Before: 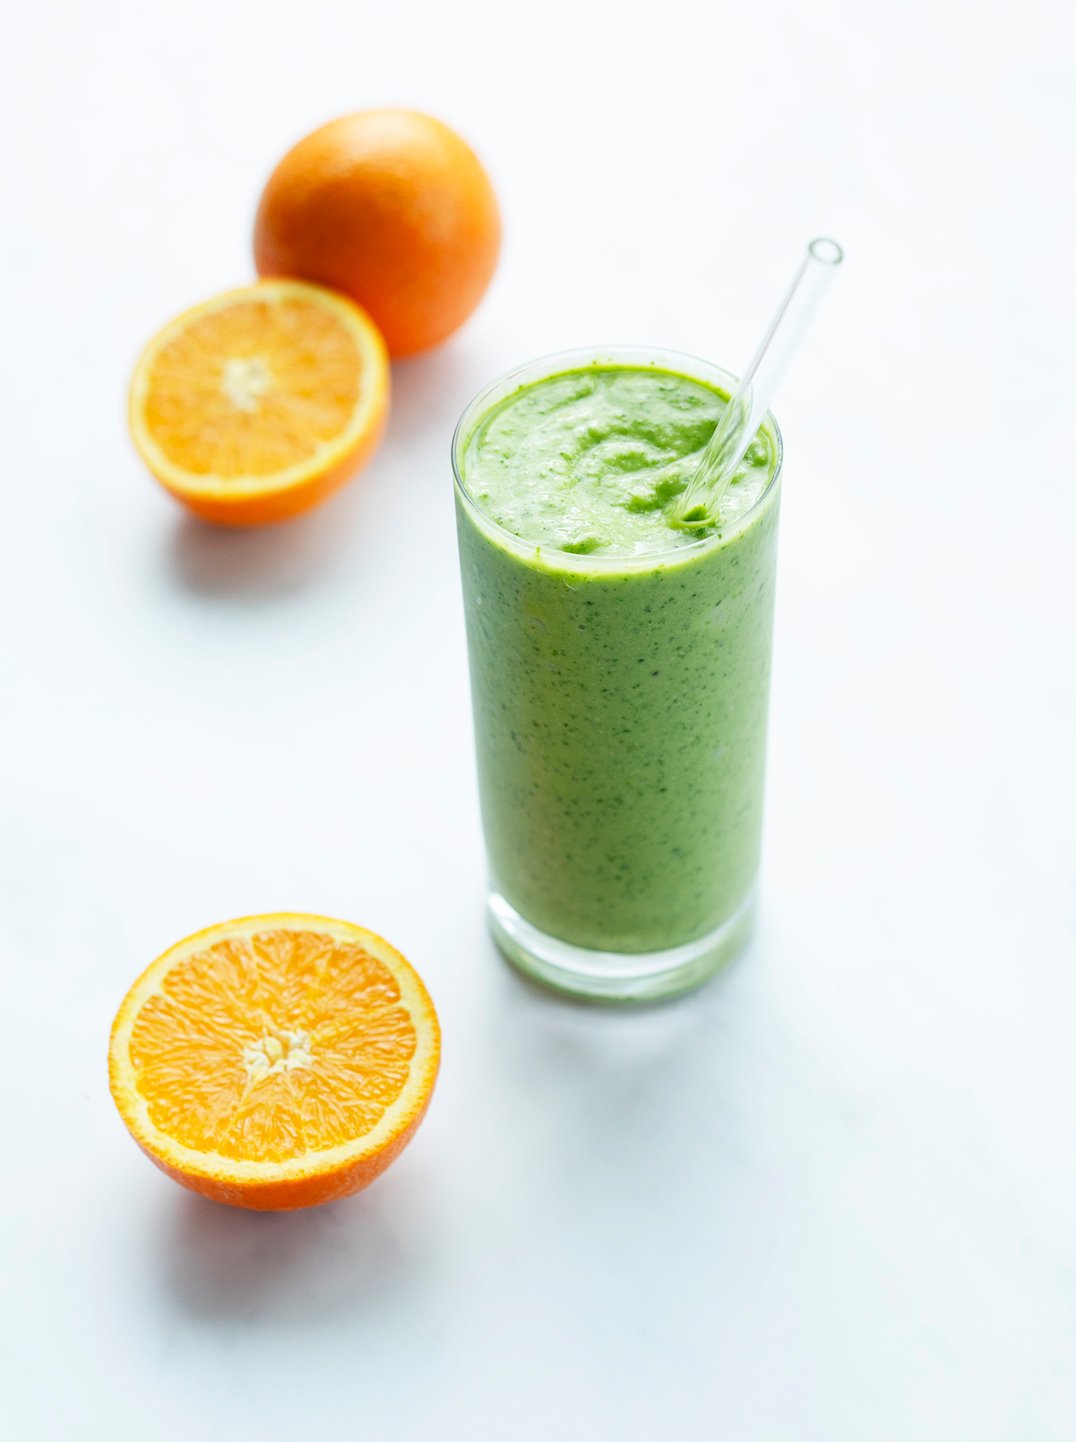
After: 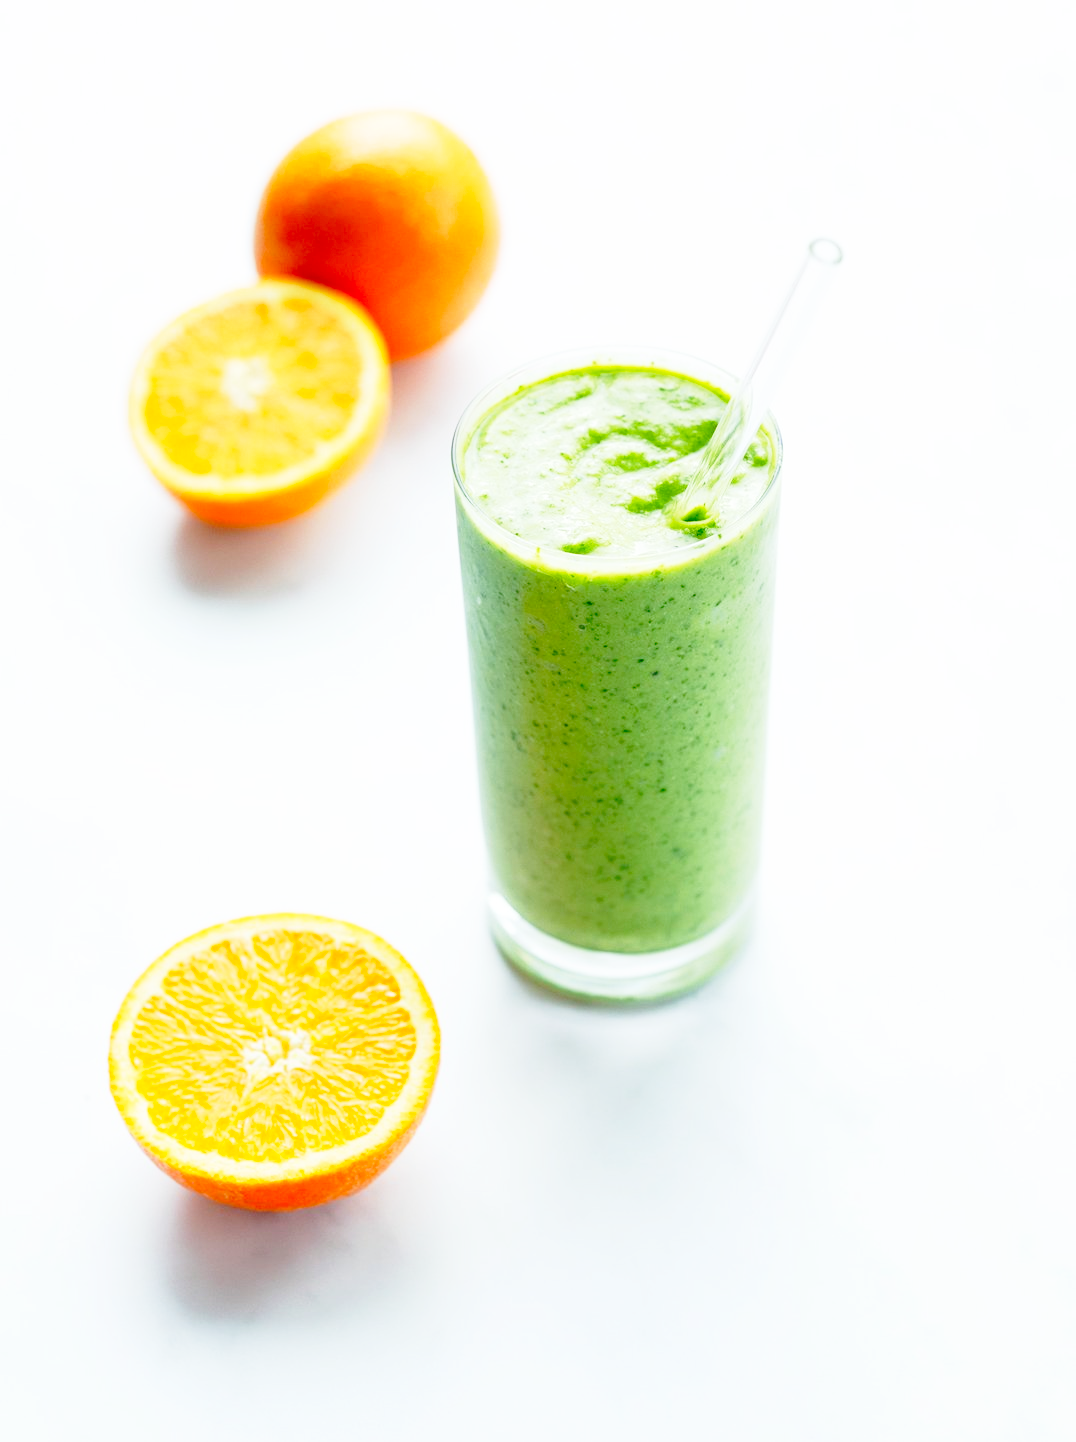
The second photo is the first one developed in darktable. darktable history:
base curve: curves: ch0 [(0, 0) (0.028, 0.03) (0.121, 0.232) (0.46, 0.748) (0.859, 0.968) (1, 1)], preserve colors none
contrast brightness saturation: contrast 0.044, saturation 0.165
shadows and highlights: radius 124.98, shadows 21.28, highlights -22.67, low approximation 0.01
